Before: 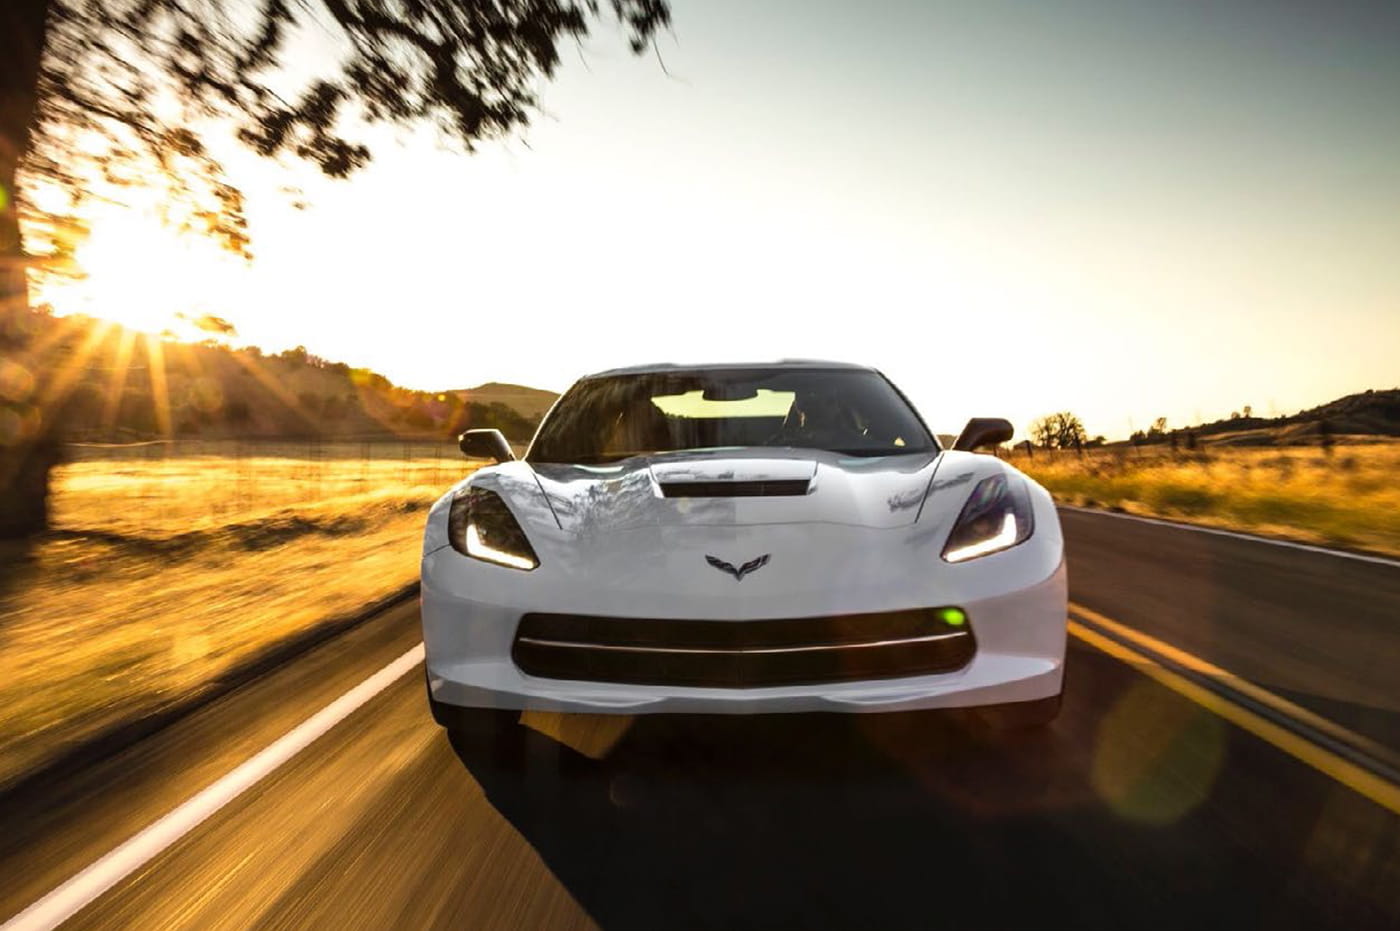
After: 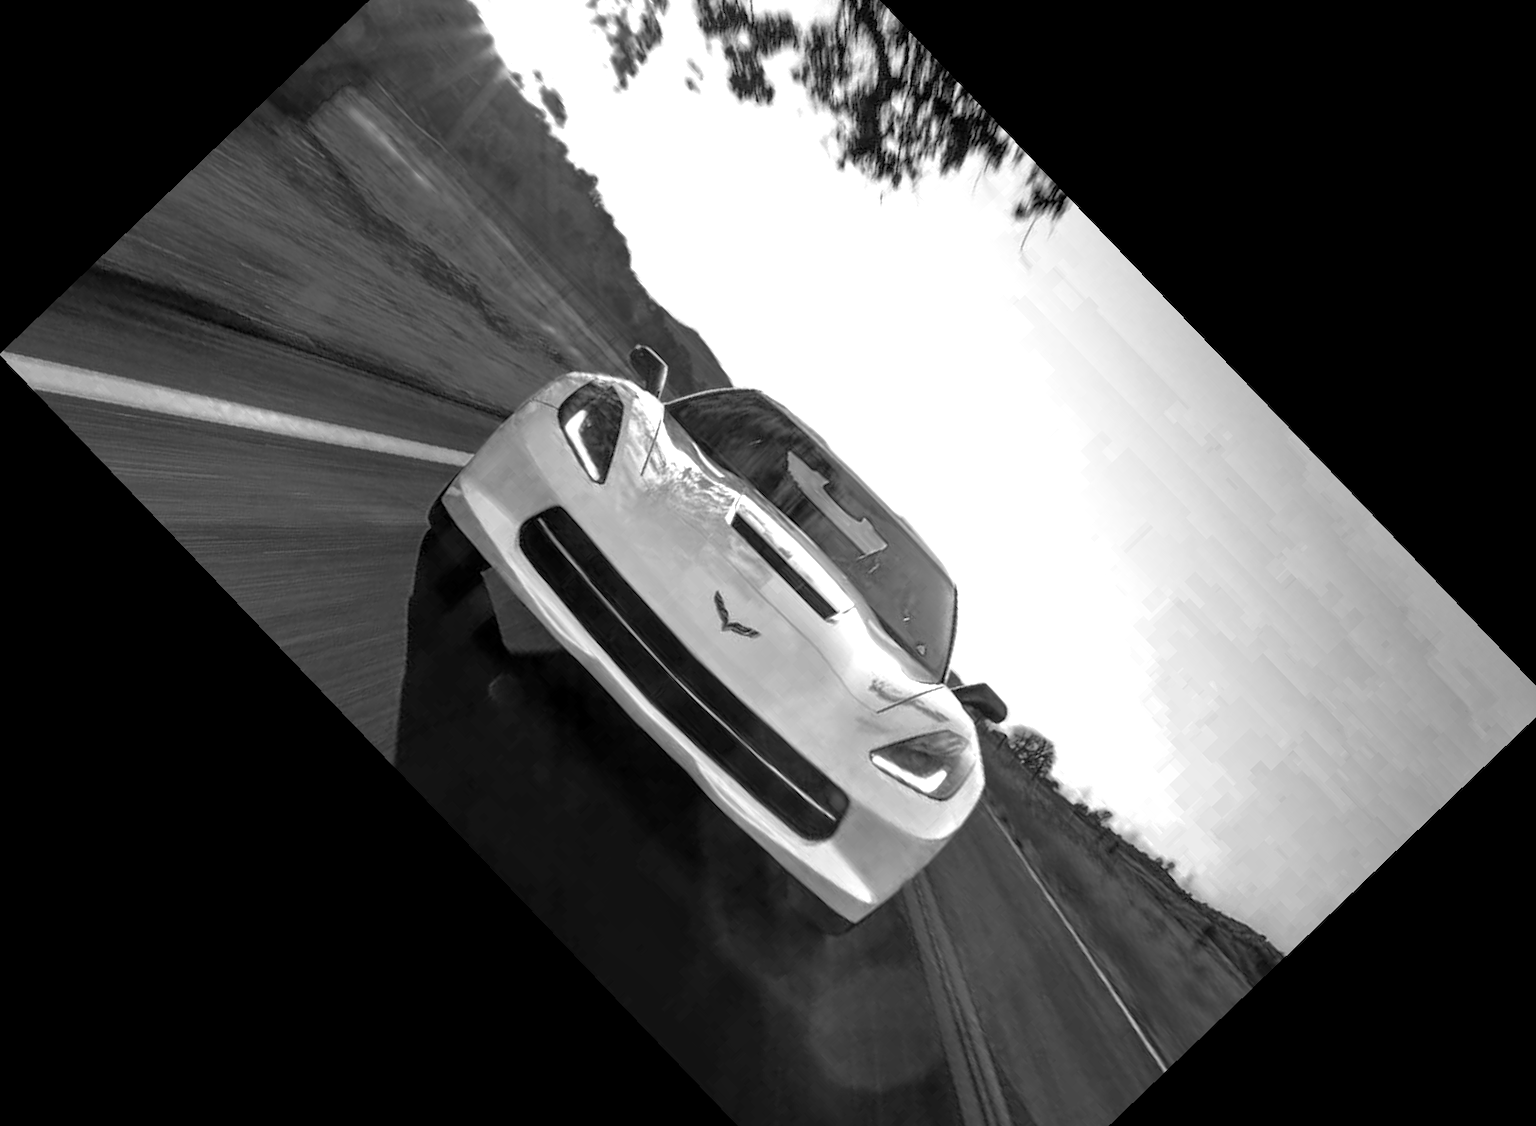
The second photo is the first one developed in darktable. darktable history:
crop and rotate: angle -46.26°, top 16.234%, right 0.912%, bottom 11.704%
tone equalizer: -7 EV 0.15 EV, -6 EV 0.6 EV, -5 EV 1.15 EV, -4 EV 1.33 EV, -3 EV 1.15 EV, -2 EV 0.6 EV, -1 EV 0.15 EV, mask exposure compensation -0.5 EV
color zones: curves: ch0 [(0.287, 0.048) (0.493, 0.484) (0.737, 0.816)]; ch1 [(0, 0) (0.143, 0) (0.286, 0) (0.429, 0) (0.571, 0) (0.714, 0) (0.857, 0)]
exposure: black level correction 0.001, exposure 0.5 EV, compensate exposure bias true, compensate highlight preservation false
local contrast: highlights 100%, shadows 100%, detail 120%, midtone range 0.2
